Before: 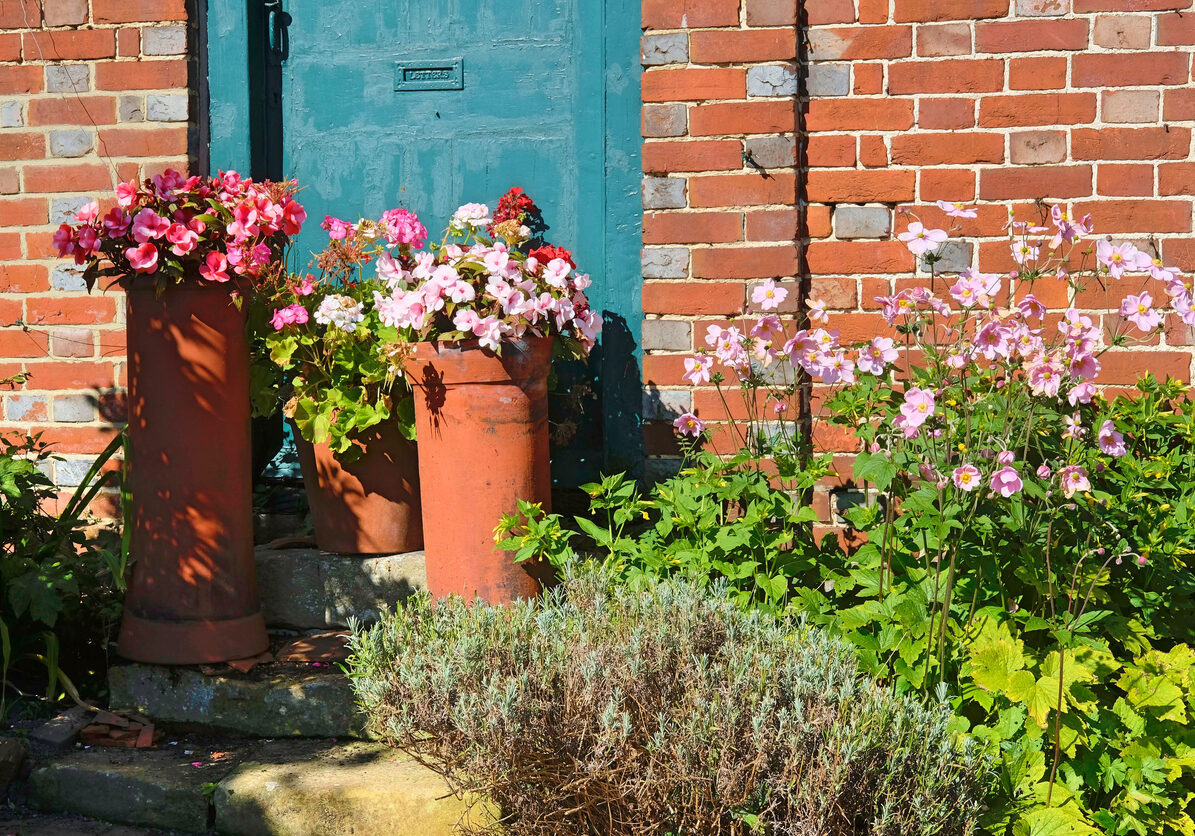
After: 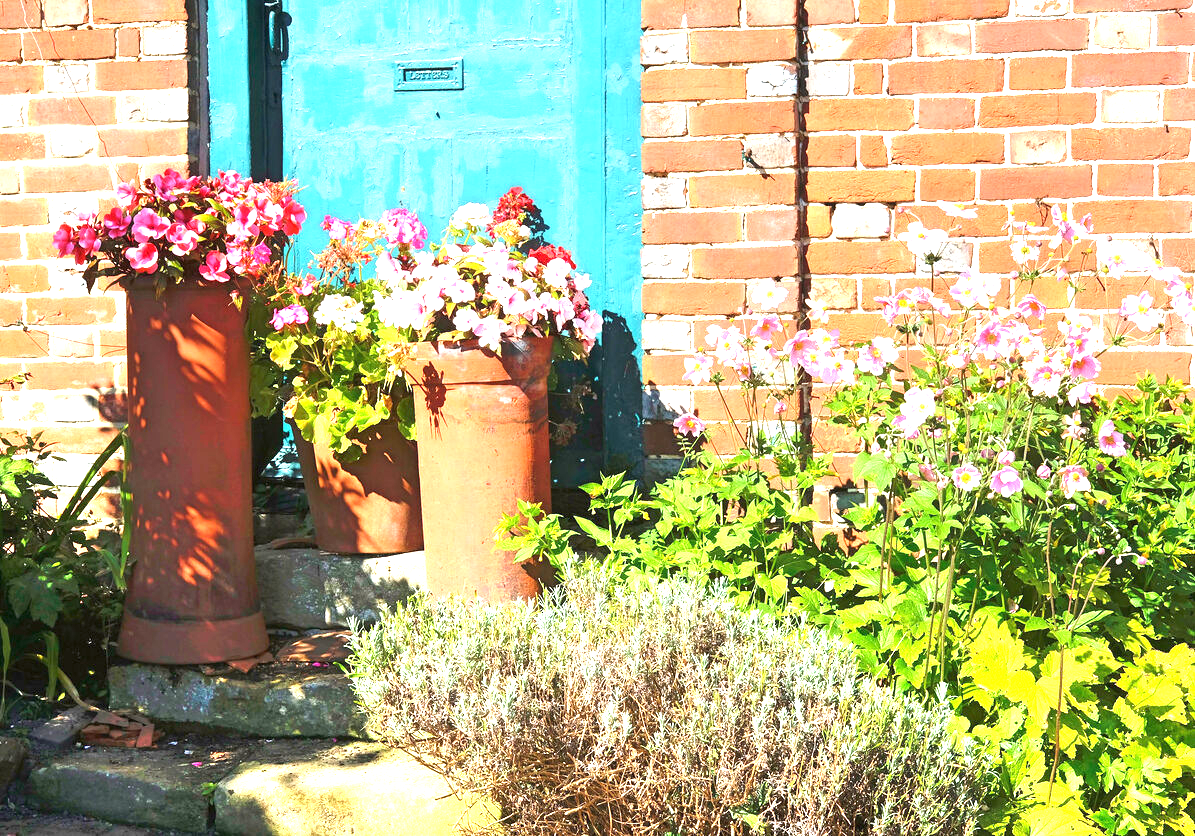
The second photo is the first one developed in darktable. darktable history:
tone equalizer: edges refinement/feathering 500, mask exposure compensation -1.57 EV, preserve details no
exposure: black level correction 0, exposure 1.744 EV, compensate highlight preservation false
